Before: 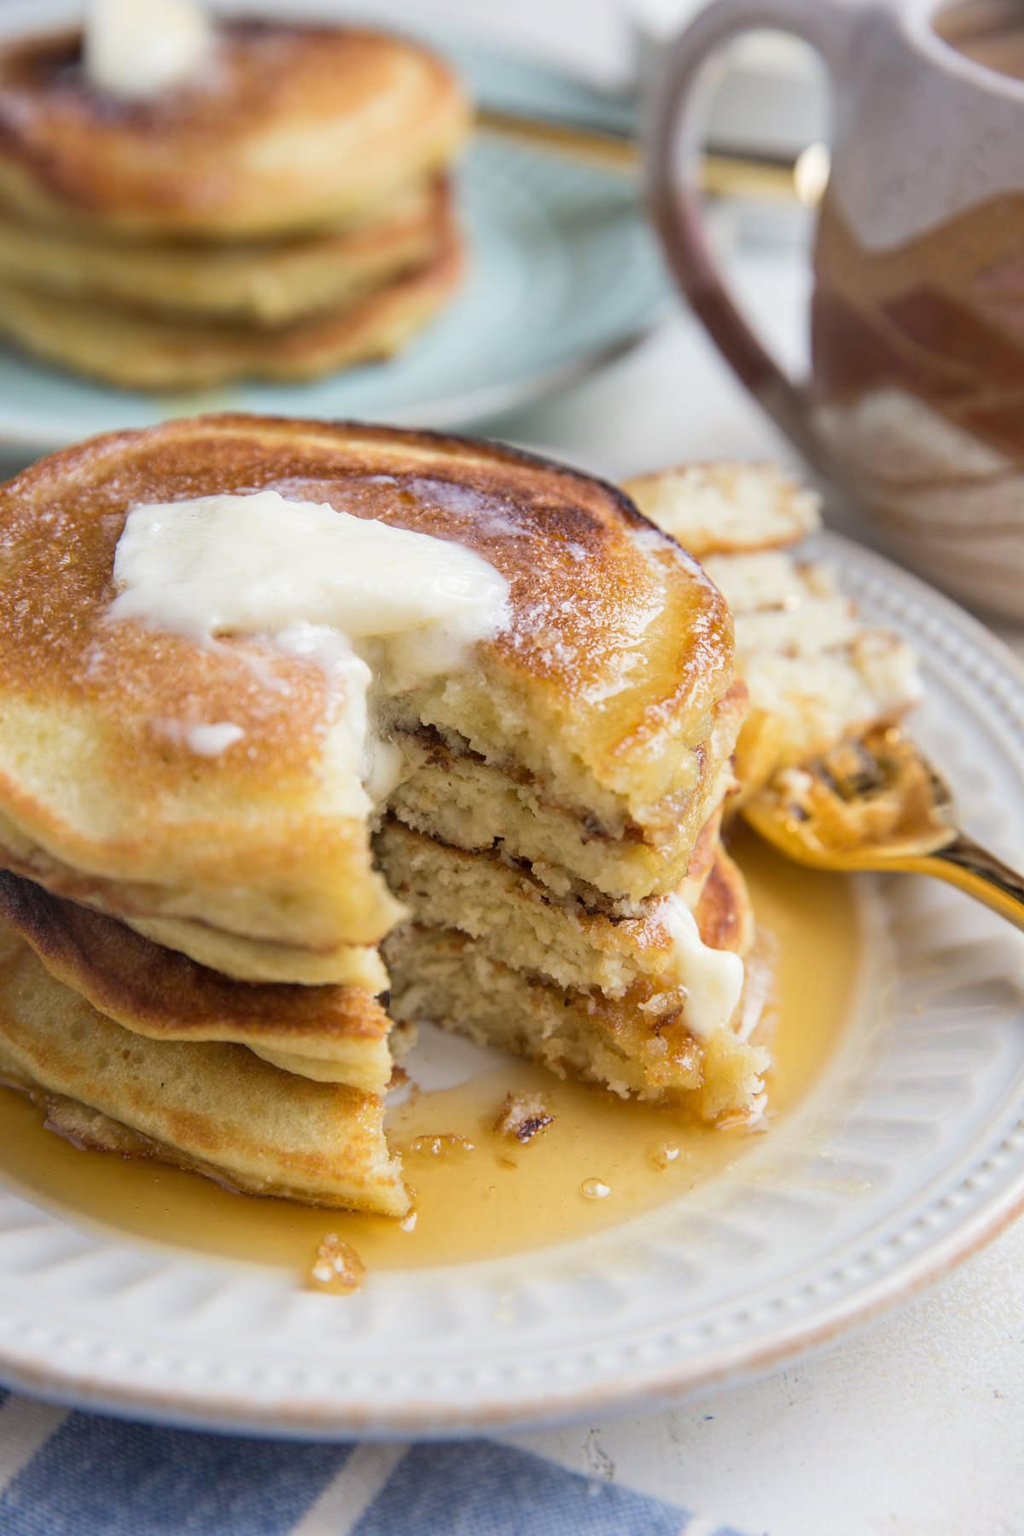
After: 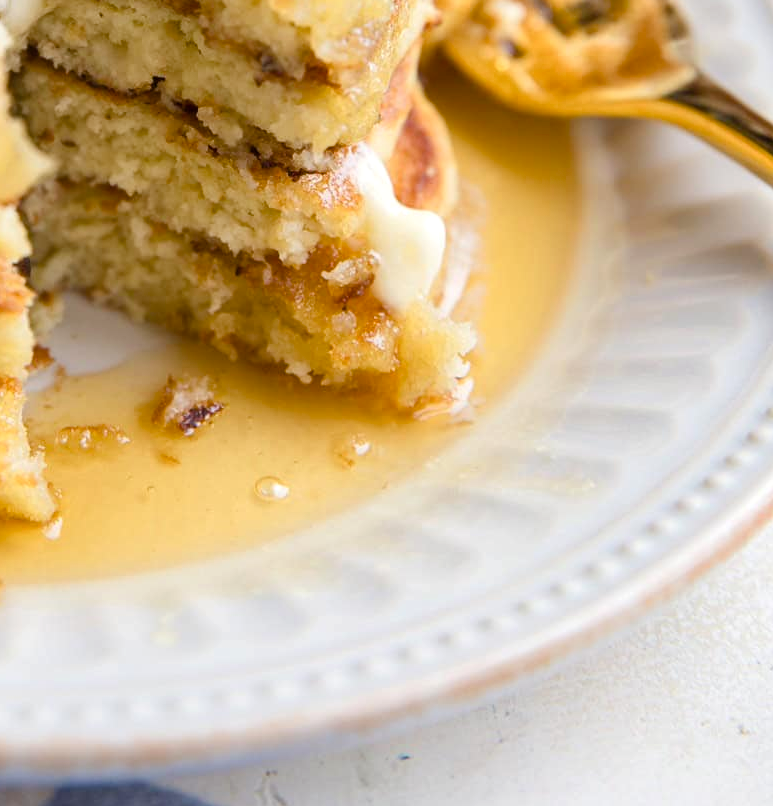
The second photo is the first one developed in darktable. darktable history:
crop and rotate: left 35.509%, top 50.238%, bottom 4.934%
color balance rgb: linear chroma grading › shadows 32%, linear chroma grading › global chroma -2%, linear chroma grading › mid-tones 4%, perceptual saturation grading › global saturation -2%, perceptual saturation grading › highlights -8%, perceptual saturation grading › mid-tones 8%, perceptual saturation grading › shadows 4%, perceptual brilliance grading › highlights 8%, perceptual brilliance grading › mid-tones 4%, perceptual brilliance grading › shadows 2%, global vibrance 16%, saturation formula JzAzBz (2021)
